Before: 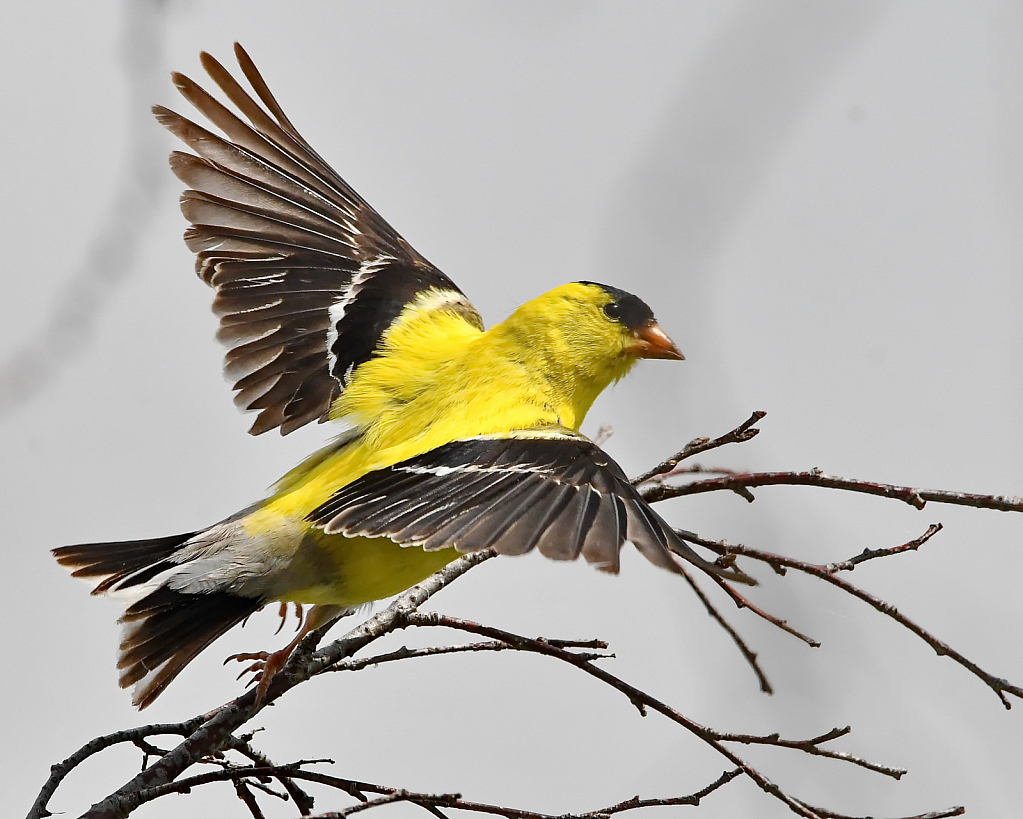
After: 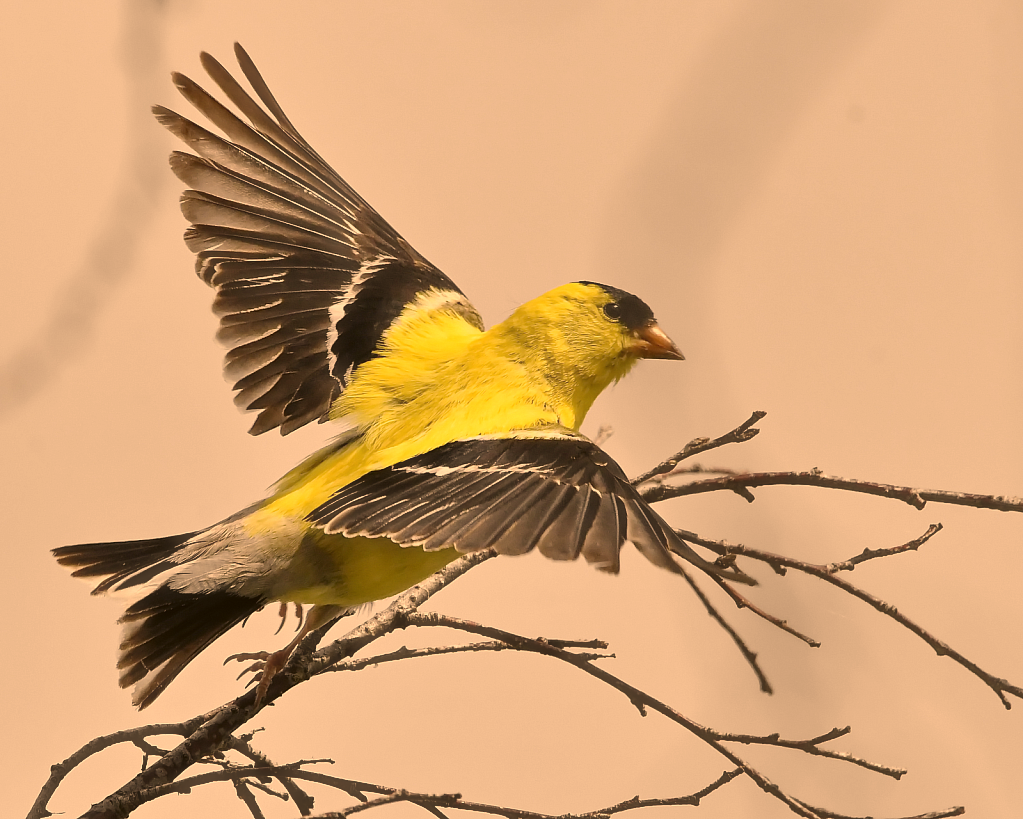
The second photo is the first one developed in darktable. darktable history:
color correction: highlights a* 18.15, highlights b* 35.34, shadows a* 1.81, shadows b* 5.86, saturation 1.05
contrast brightness saturation: contrast -0.056, saturation -0.397
haze removal: strength -0.062, compatibility mode true, adaptive false
